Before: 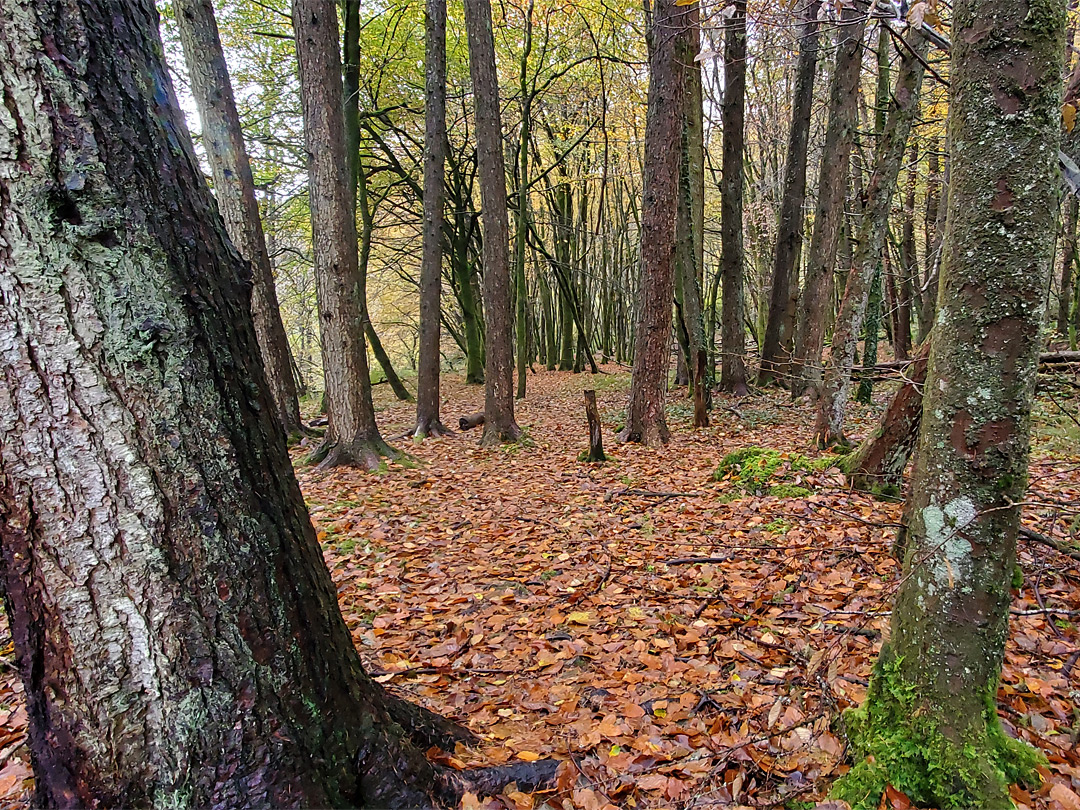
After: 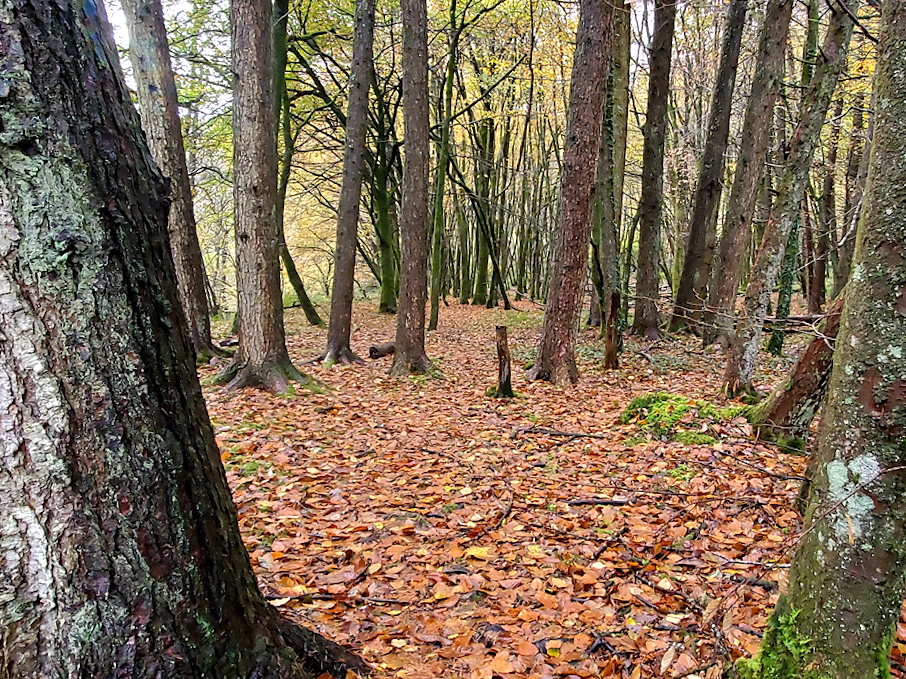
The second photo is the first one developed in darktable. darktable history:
exposure: black level correction 0.003, exposure 0.383 EV, compensate highlight preservation false
crop and rotate: angle -3.27°, left 5.211%, top 5.211%, right 4.607%, bottom 4.607%
